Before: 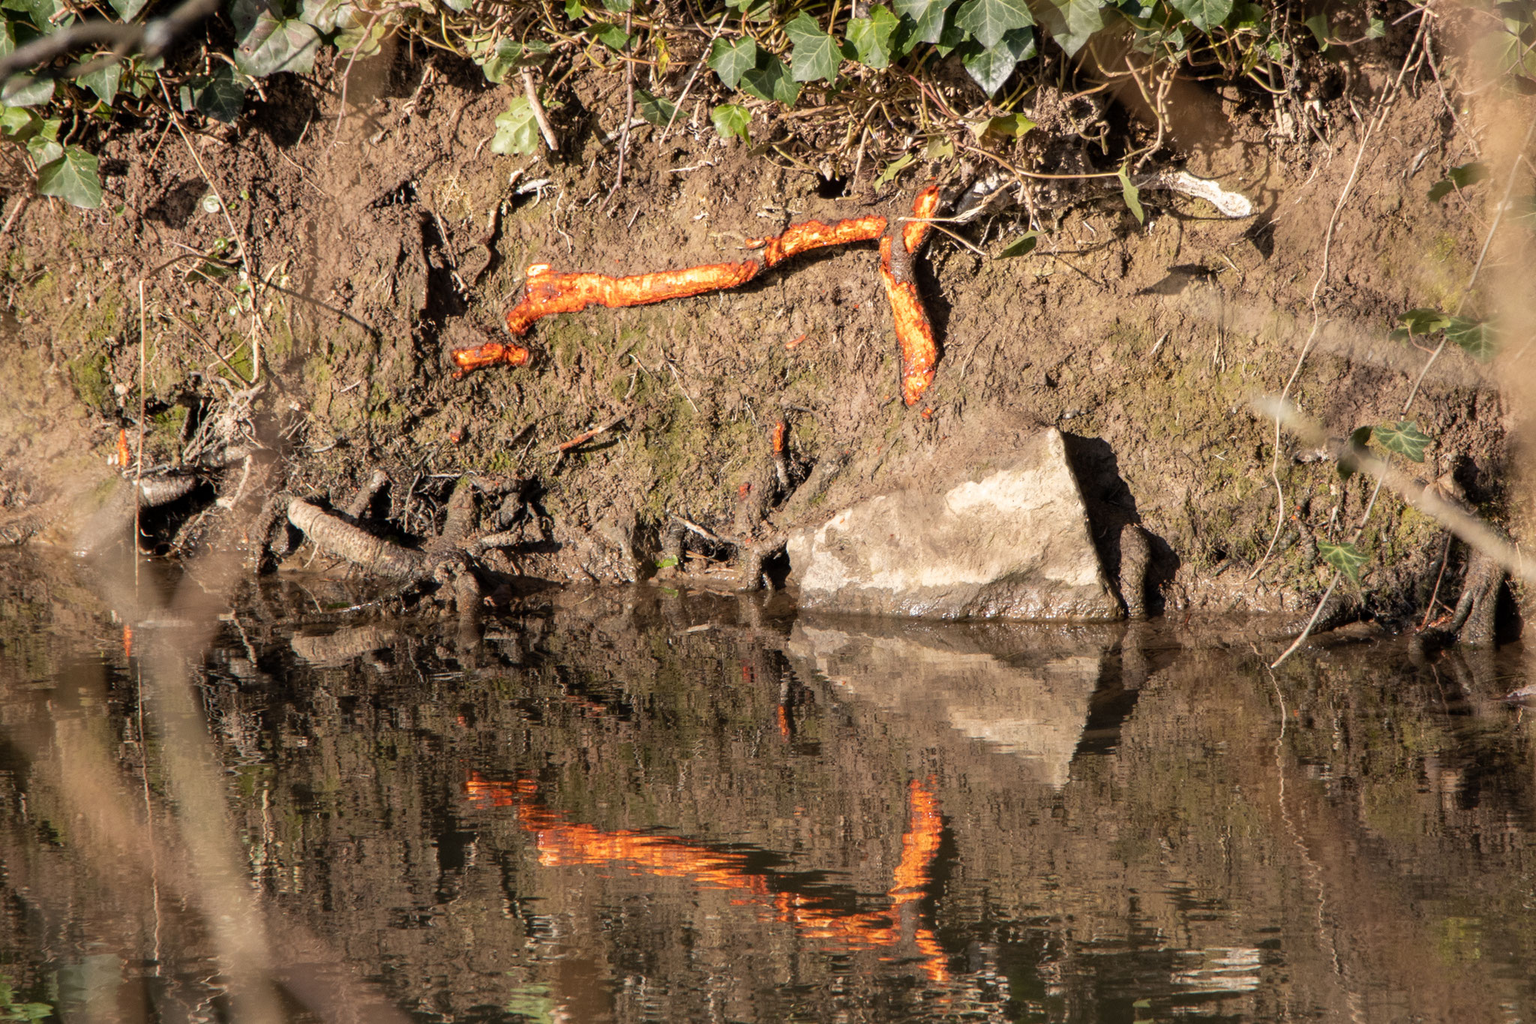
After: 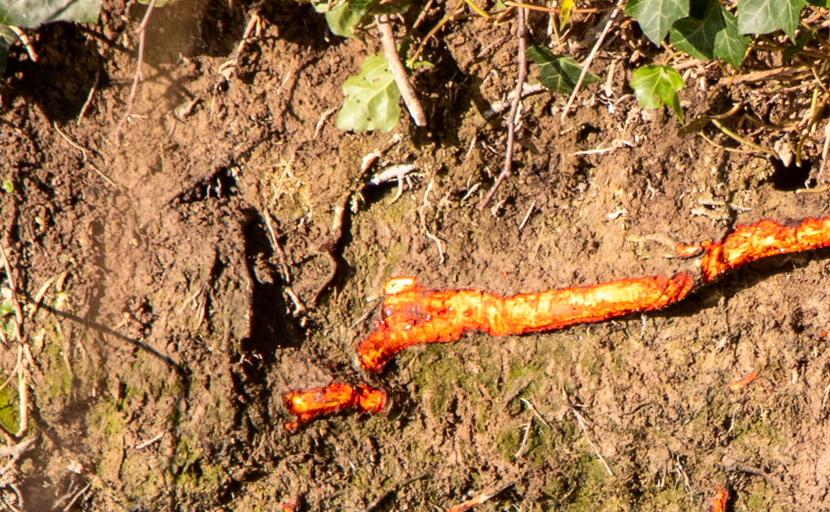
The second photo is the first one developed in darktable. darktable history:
crop: left 15.549%, top 5.444%, right 43.883%, bottom 57.028%
contrast brightness saturation: contrast 0.181, saturation 0.298
